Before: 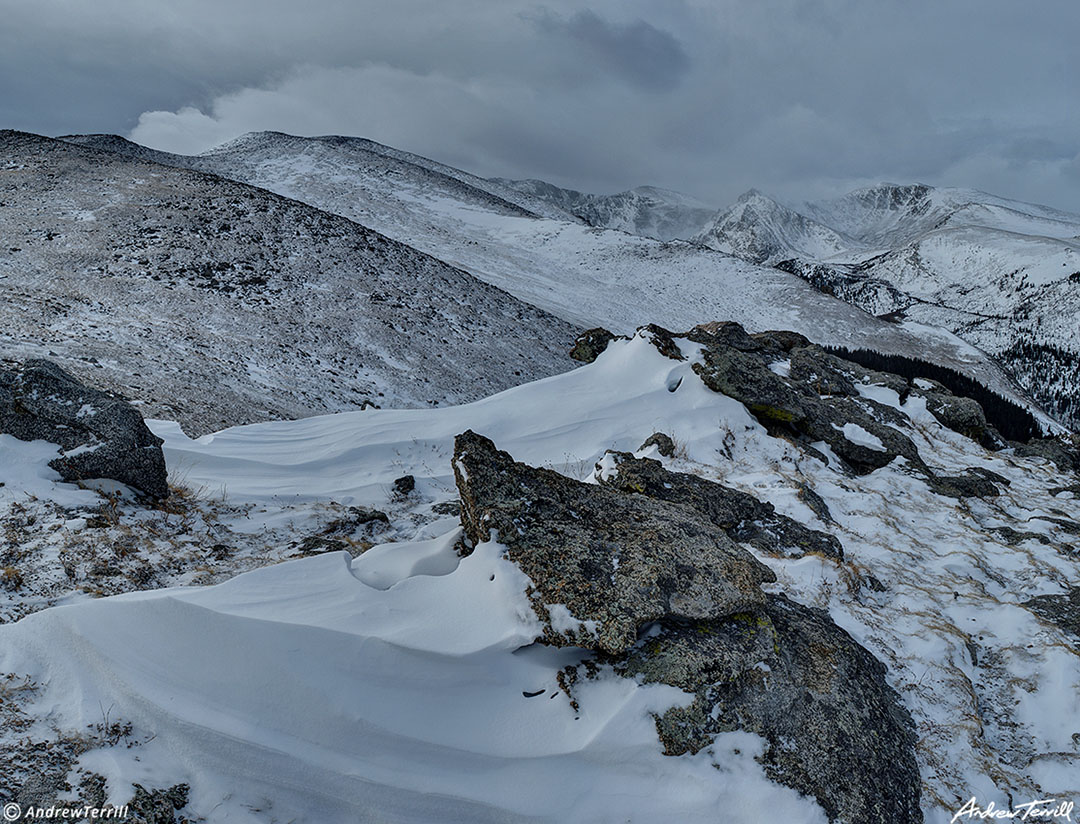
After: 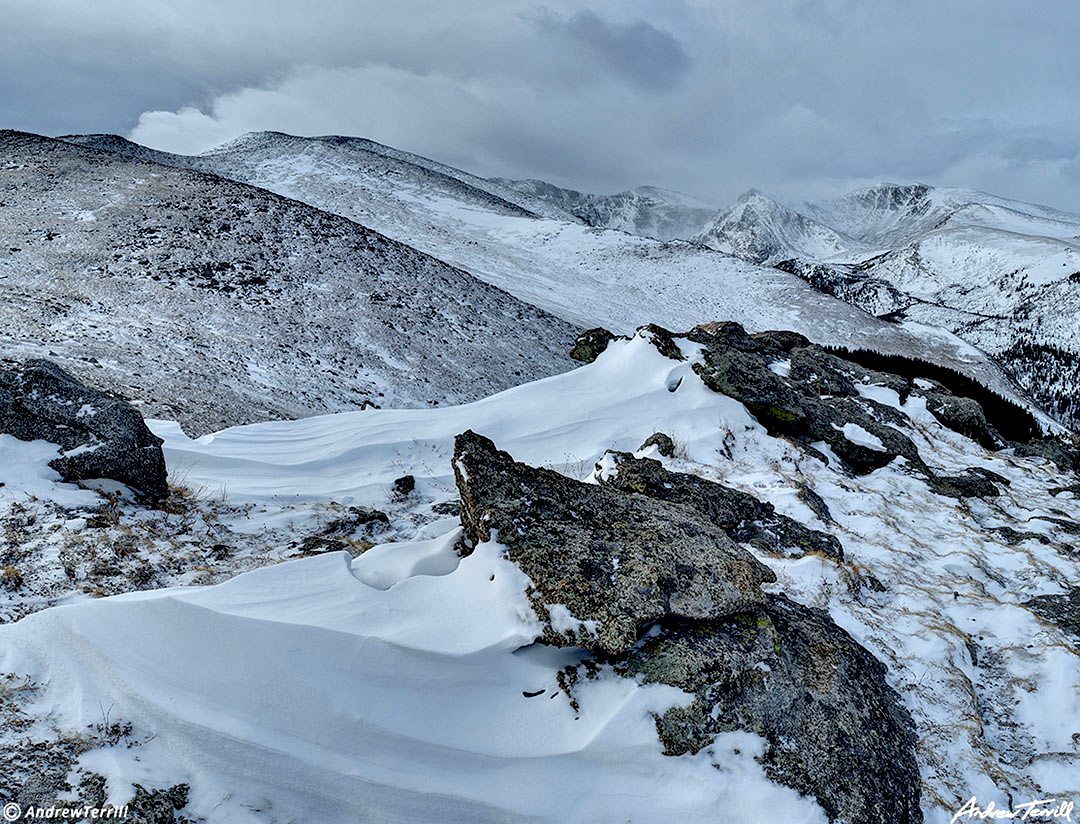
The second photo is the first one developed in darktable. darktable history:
exposure: black level correction 0.011, exposure 0.702 EV, compensate highlight preservation false
